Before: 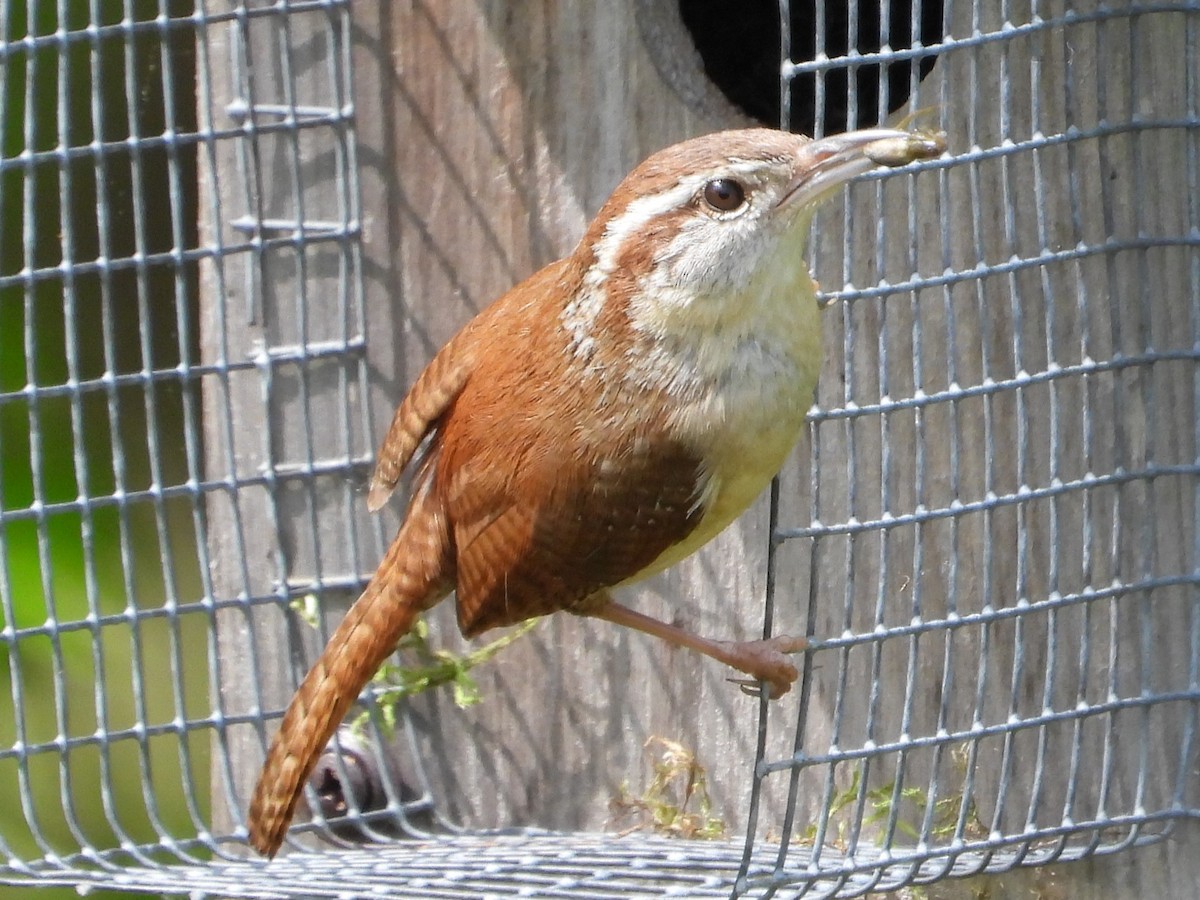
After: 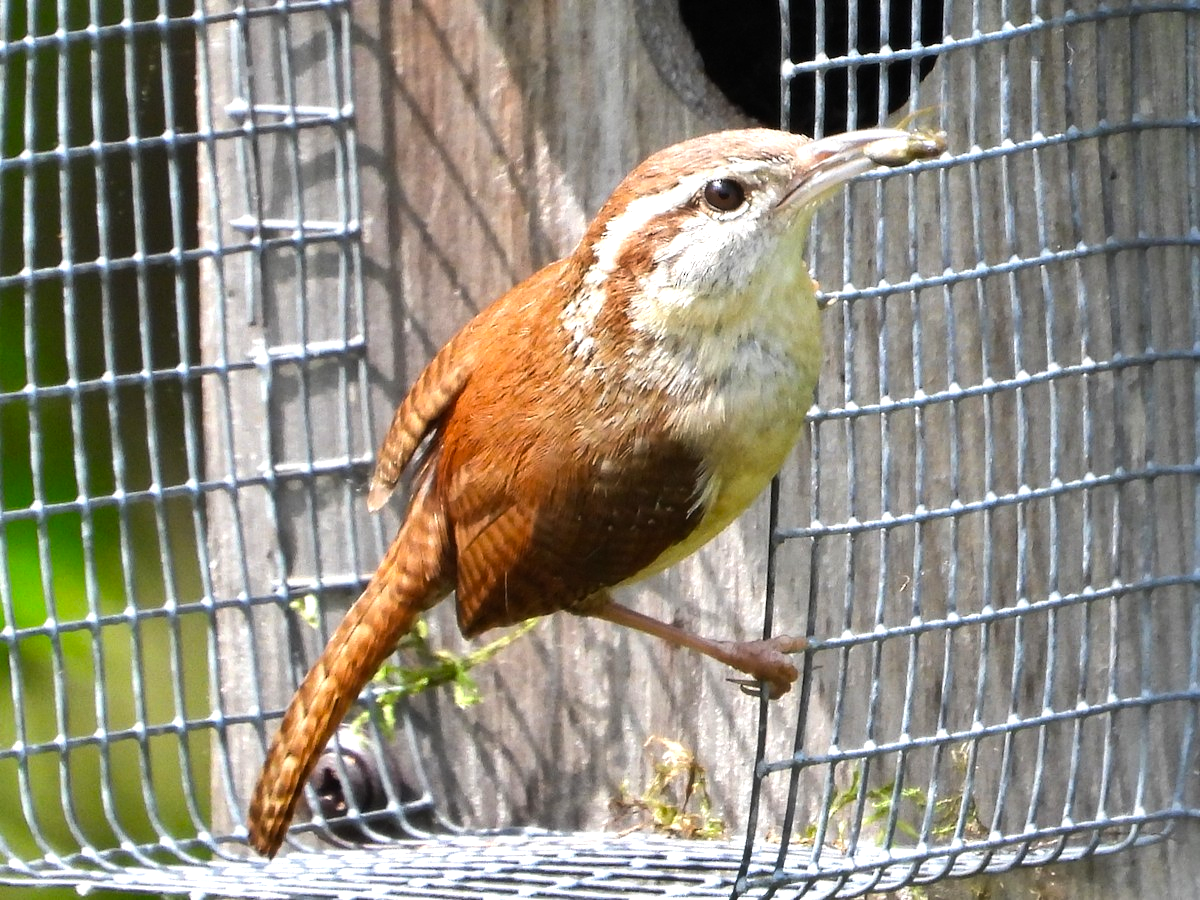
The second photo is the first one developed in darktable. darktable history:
shadows and highlights: soften with gaussian
vibrance: on, module defaults
tone equalizer: -8 EV -0.75 EV, -7 EV -0.7 EV, -6 EV -0.6 EV, -5 EV -0.4 EV, -3 EV 0.4 EV, -2 EV 0.6 EV, -1 EV 0.7 EV, +0 EV 0.75 EV, edges refinement/feathering 500, mask exposure compensation -1.57 EV, preserve details no
color balance: output saturation 110%
